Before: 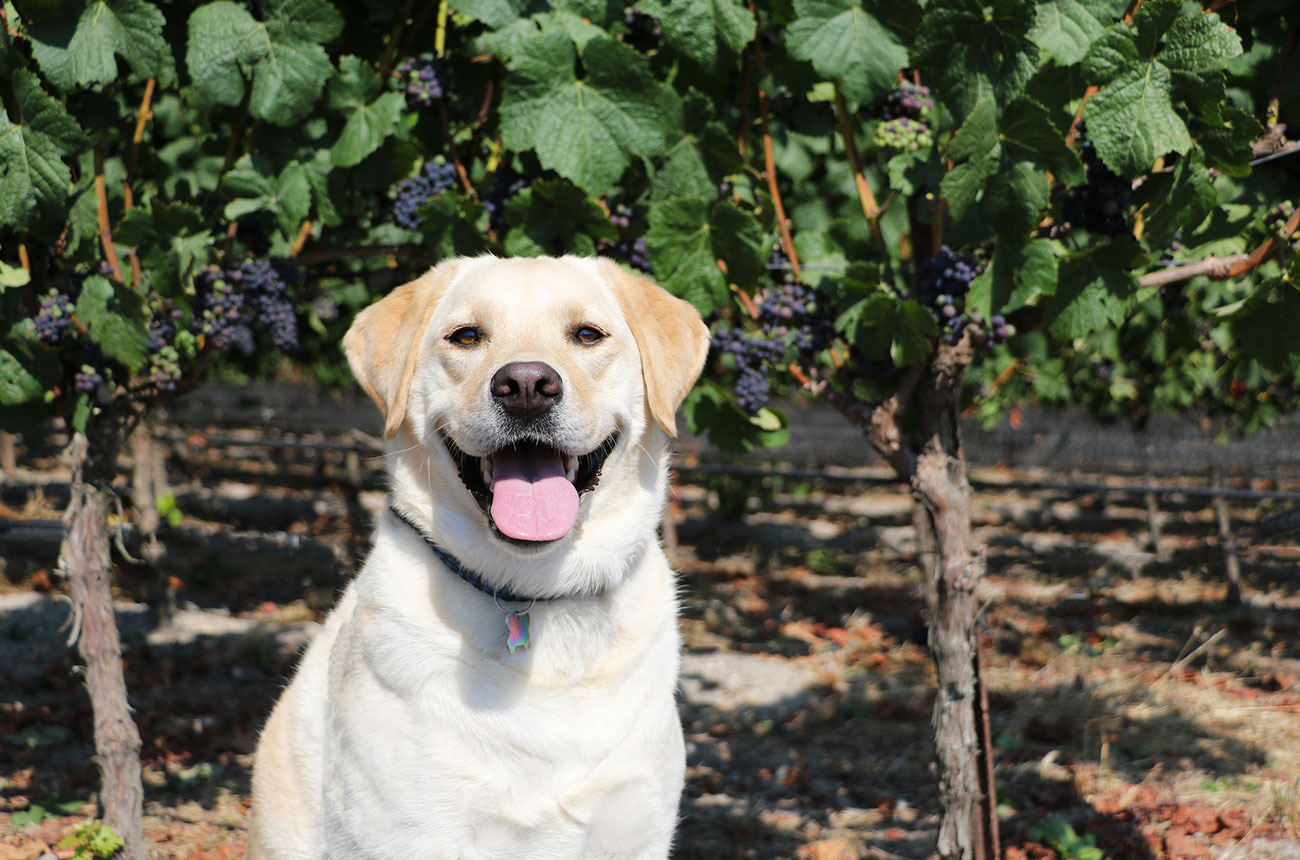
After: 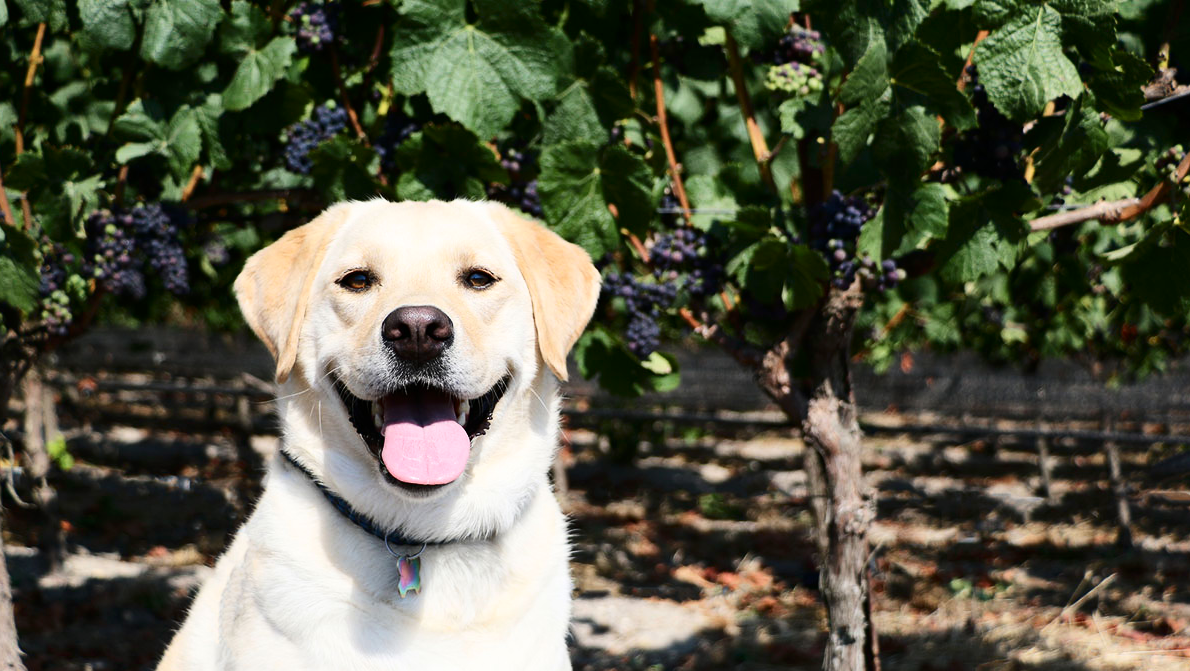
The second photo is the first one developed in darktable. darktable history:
crop: left 8.456%, top 6.598%, bottom 15.349%
contrast brightness saturation: contrast 0.281
